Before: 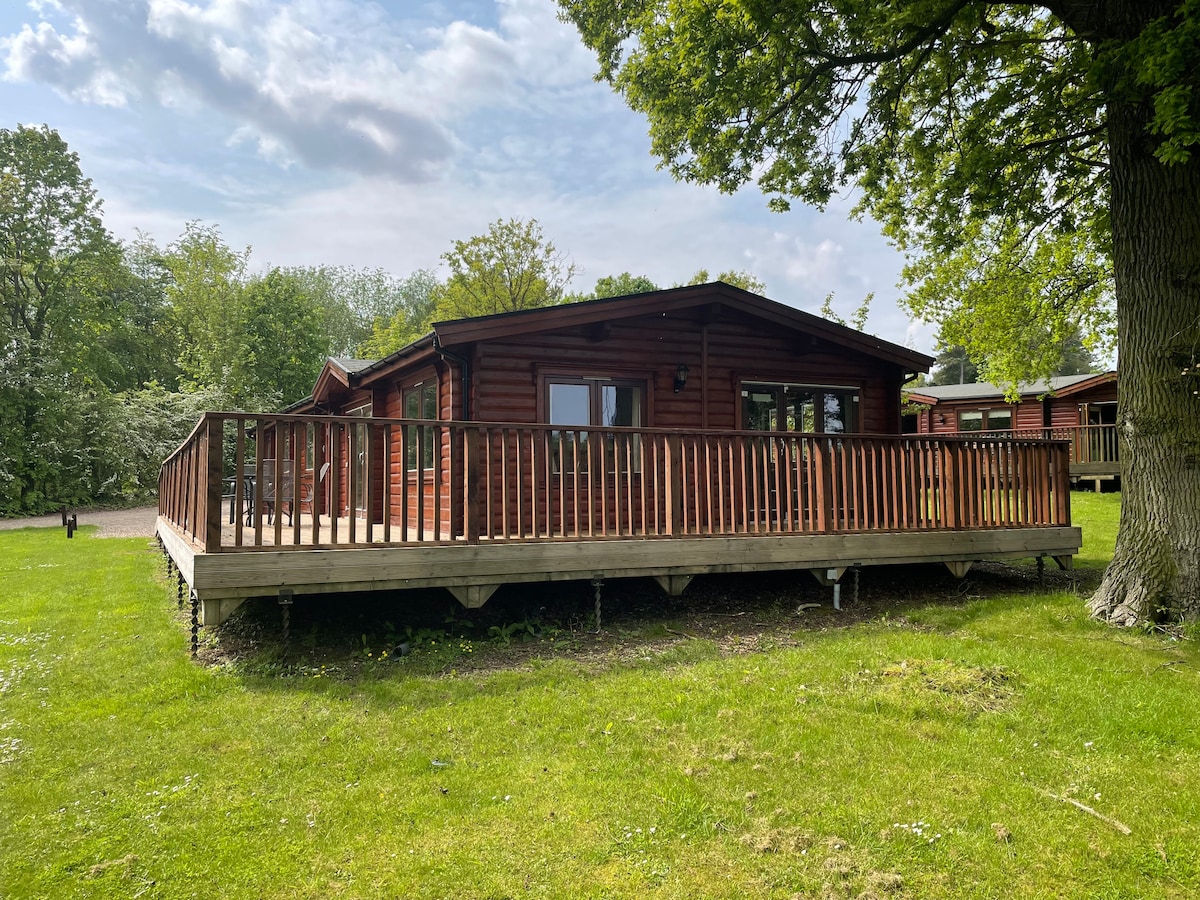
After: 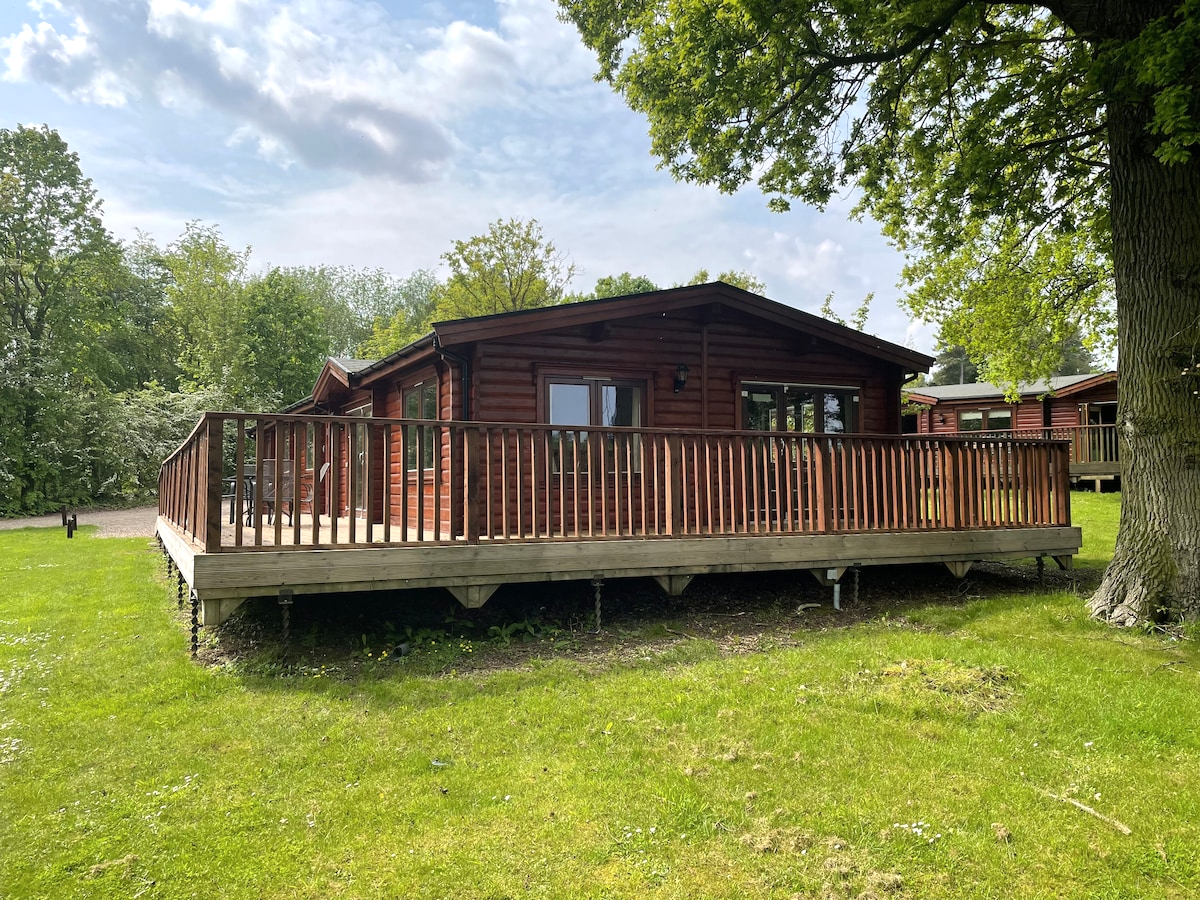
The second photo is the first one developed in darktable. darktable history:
contrast brightness saturation: saturation -0.045
exposure: exposure 0.206 EV, compensate highlight preservation false
